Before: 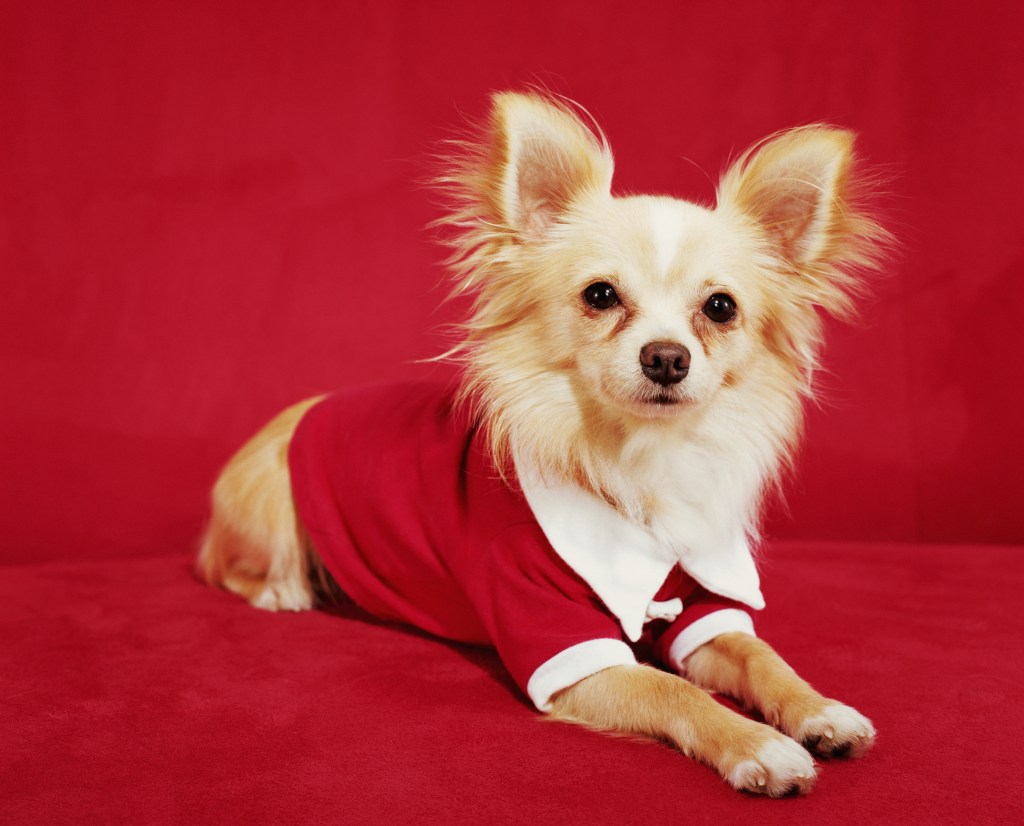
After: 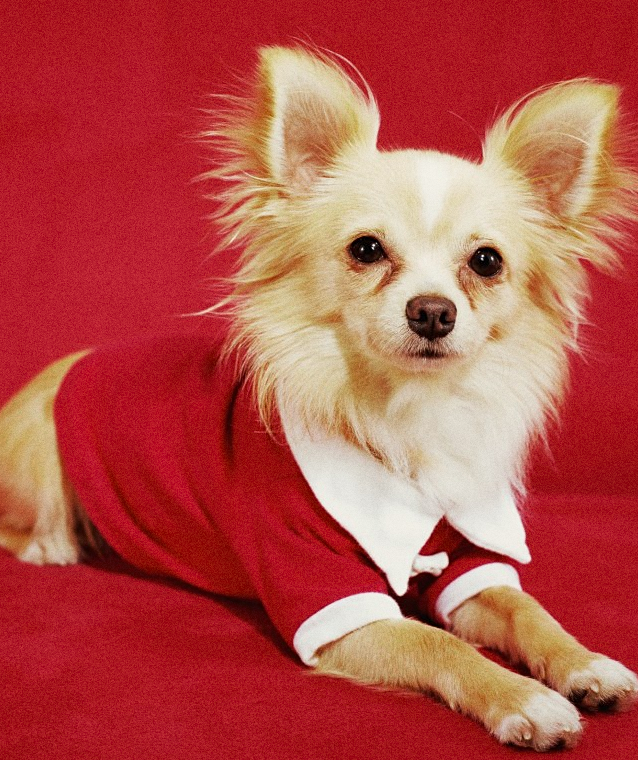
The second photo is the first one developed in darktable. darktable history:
color zones: curves: ch2 [(0, 0.5) (0.143, 0.517) (0.286, 0.571) (0.429, 0.522) (0.571, 0.5) (0.714, 0.5) (0.857, 0.5) (1, 0.5)]
sharpen: amount 0.2
crop and rotate: left 22.918%, top 5.629%, right 14.711%, bottom 2.247%
grain: coarseness 0.47 ISO
